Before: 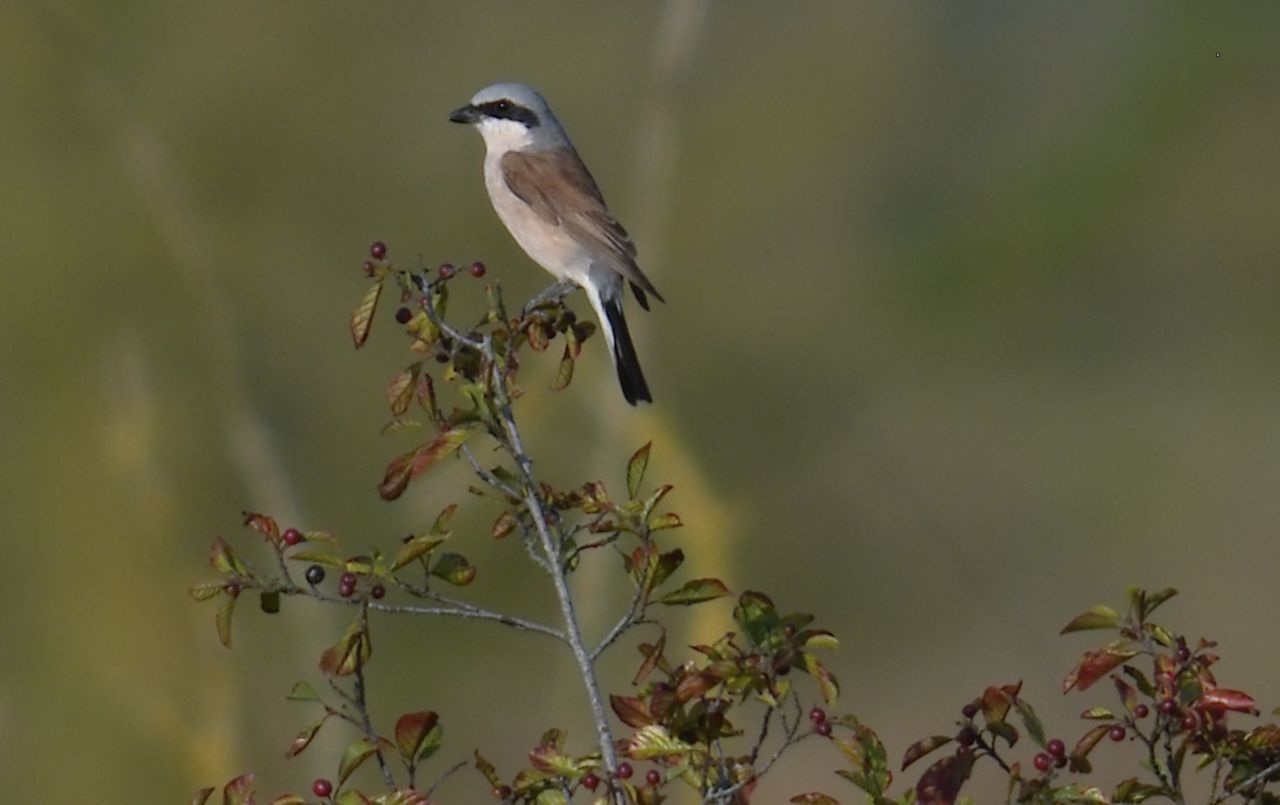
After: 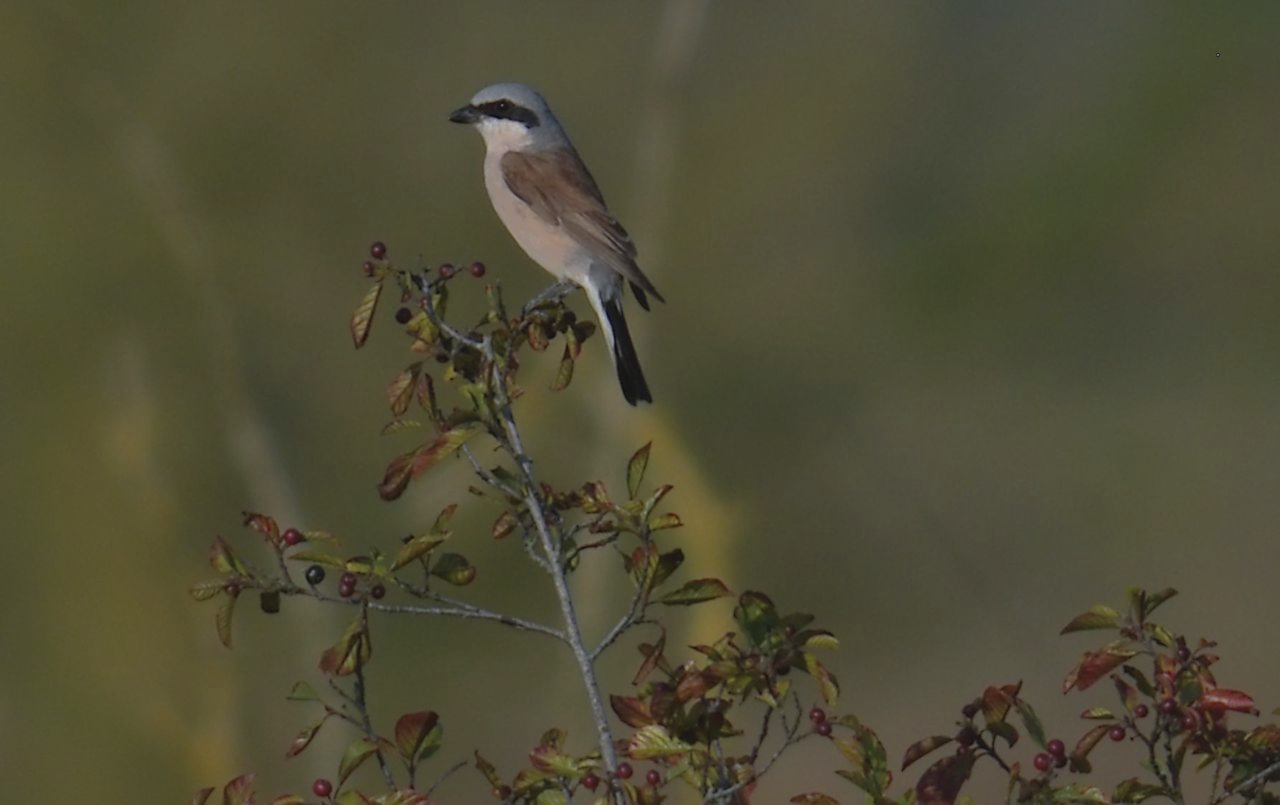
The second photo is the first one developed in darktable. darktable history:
shadows and highlights: on, module defaults
tone equalizer: mask exposure compensation -0.512 EV
tone curve: curves: ch0 [(0, 0) (0.003, 0.029) (0.011, 0.034) (0.025, 0.044) (0.044, 0.057) (0.069, 0.07) (0.1, 0.084) (0.136, 0.104) (0.177, 0.127) (0.224, 0.156) (0.277, 0.192) (0.335, 0.236) (0.399, 0.284) (0.468, 0.339) (0.543, 0.393) (0.623, 0.454) (0.709, 0.541) (0.801, 0.65) (0.898, 0.766) (1, 1)], preserve colors none
